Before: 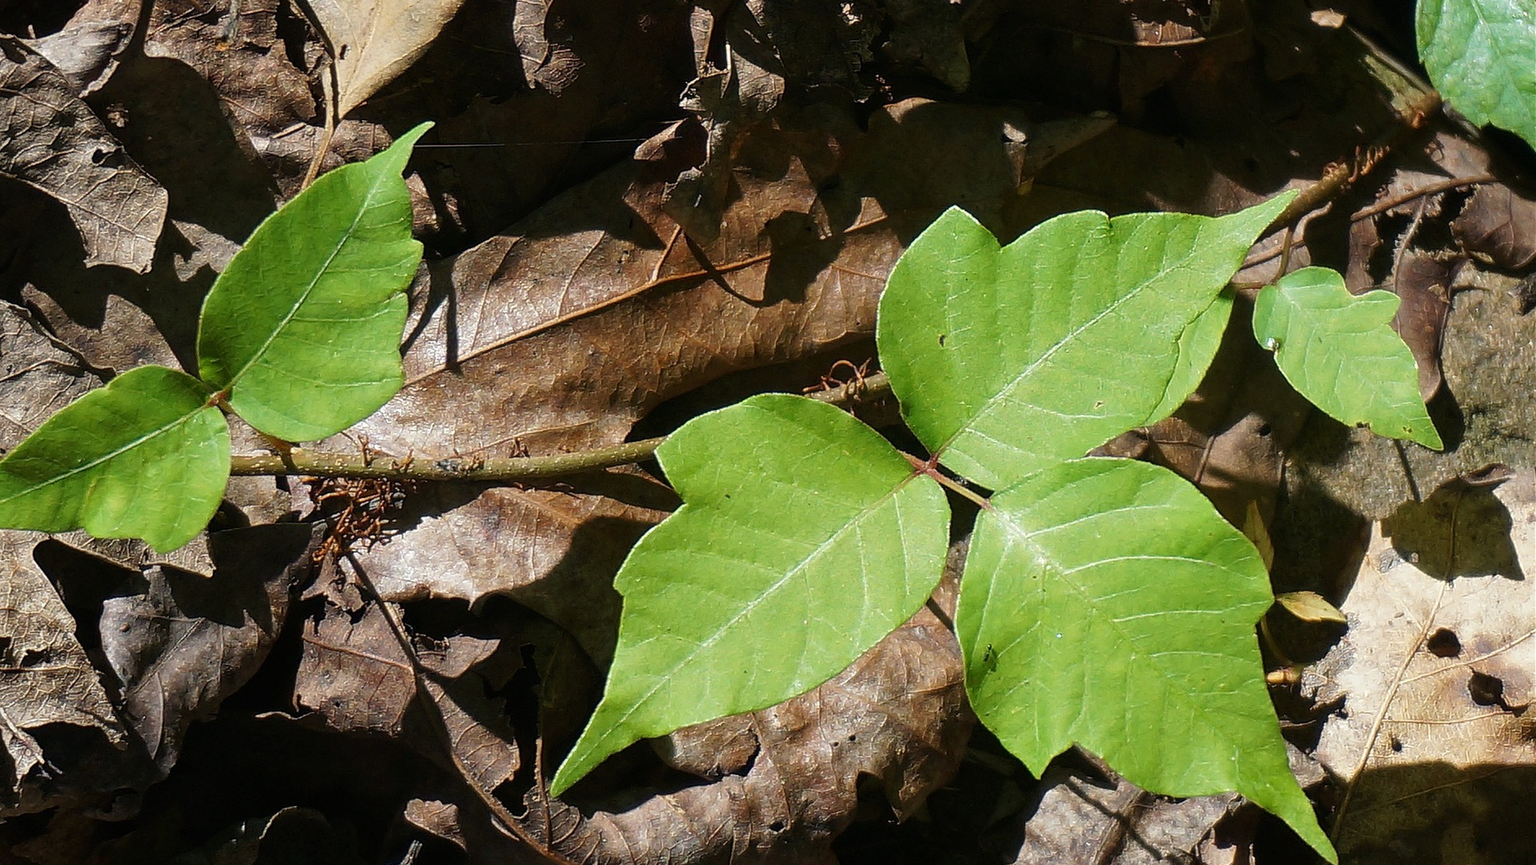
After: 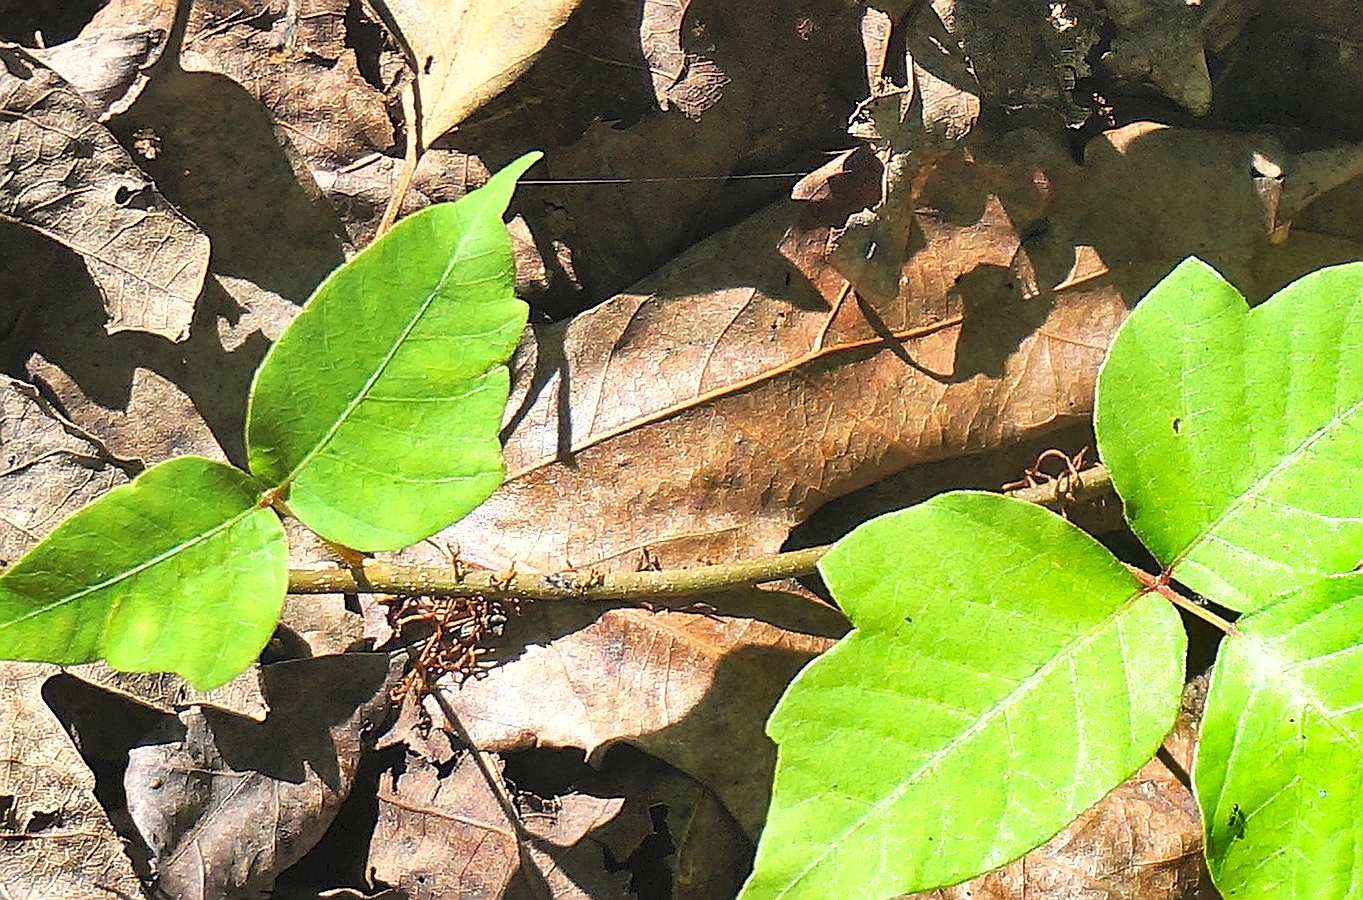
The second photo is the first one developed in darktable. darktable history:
exposure: exposure 0.785 EV, compensate highlight preservation false
sharpen: on, module defaults
contrast brightness saturation: contrast 0.1, brightness 0.3, saturation 0.14
shadows and highlights: low approximation 0.01, soften with gaussian
crop: right 28.885%, bottom 16.626%
